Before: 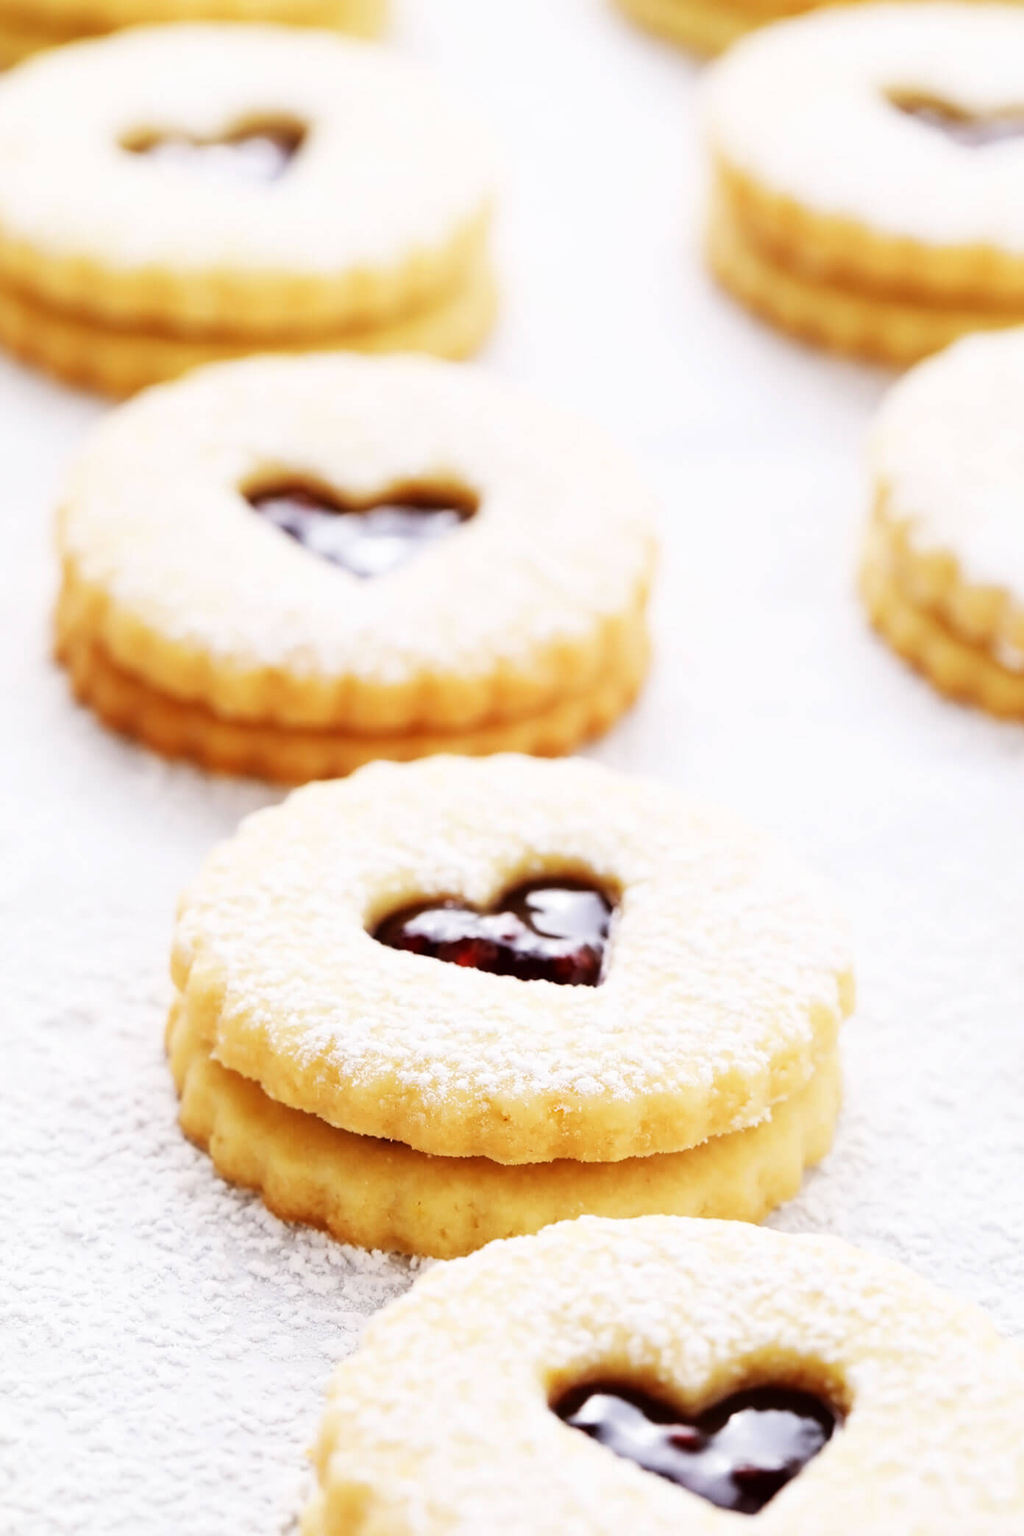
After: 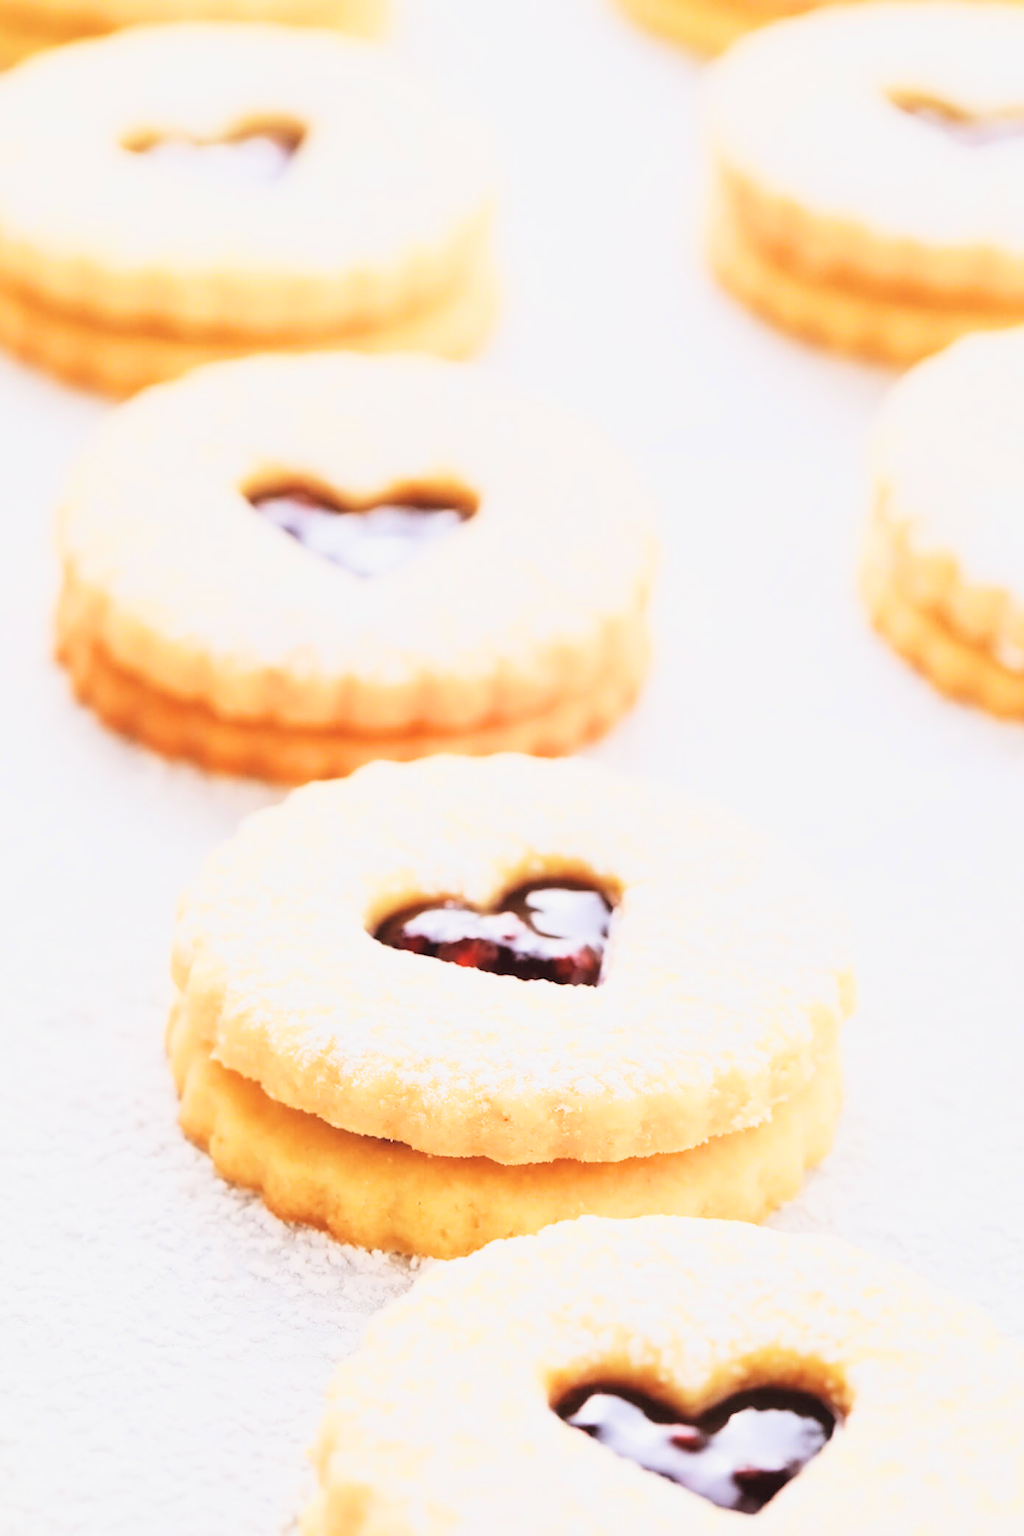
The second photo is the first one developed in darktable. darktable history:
filmic rgb: black relative exposure -7.65 EV, white relative exposure 4.56 EV, hardness 3.61, color science v6 (2022)
exposure: black level correction 0, exposure 1.379 EV, compensate exposure bias true, compensate highlight preservation false
color balance: lift [1.007, 1, 1, 1], gamma [1.097, 1, 1, 1]
